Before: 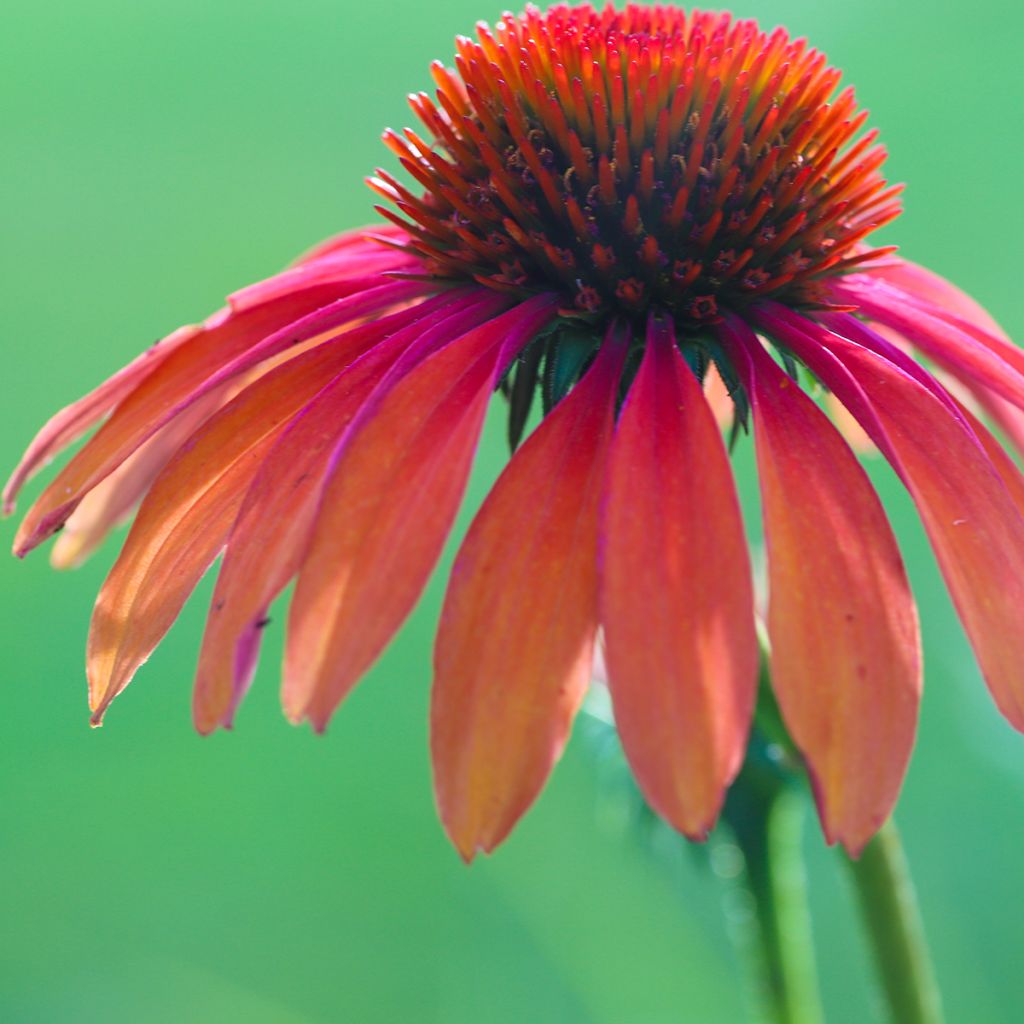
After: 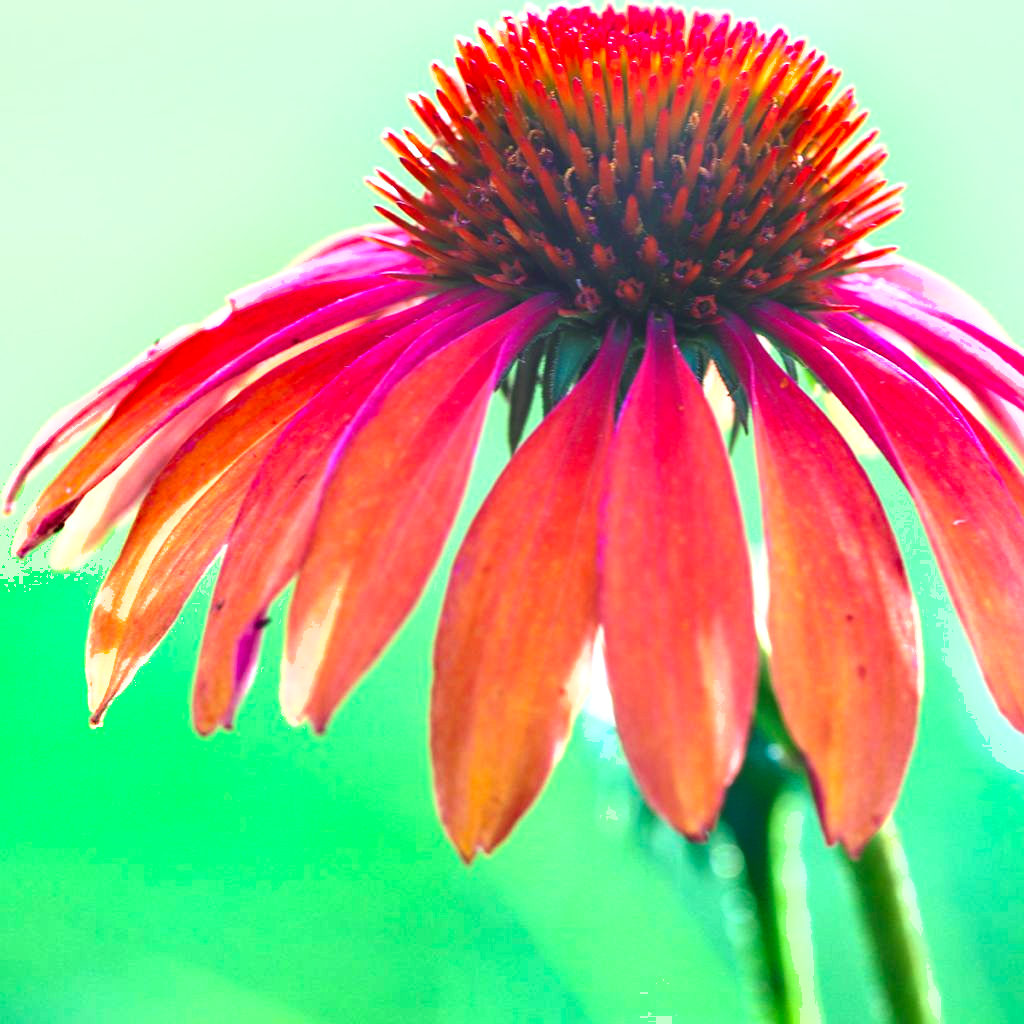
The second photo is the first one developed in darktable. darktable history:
shadows and highlights: soften with gaussian
tone equalizer: edges refinement/feathering 500, mask exposure compensation -1.57 EV, preserve details guided filter
exposure: black level correction 0, exposure 1.367 EV, compensate highlight preservation false
